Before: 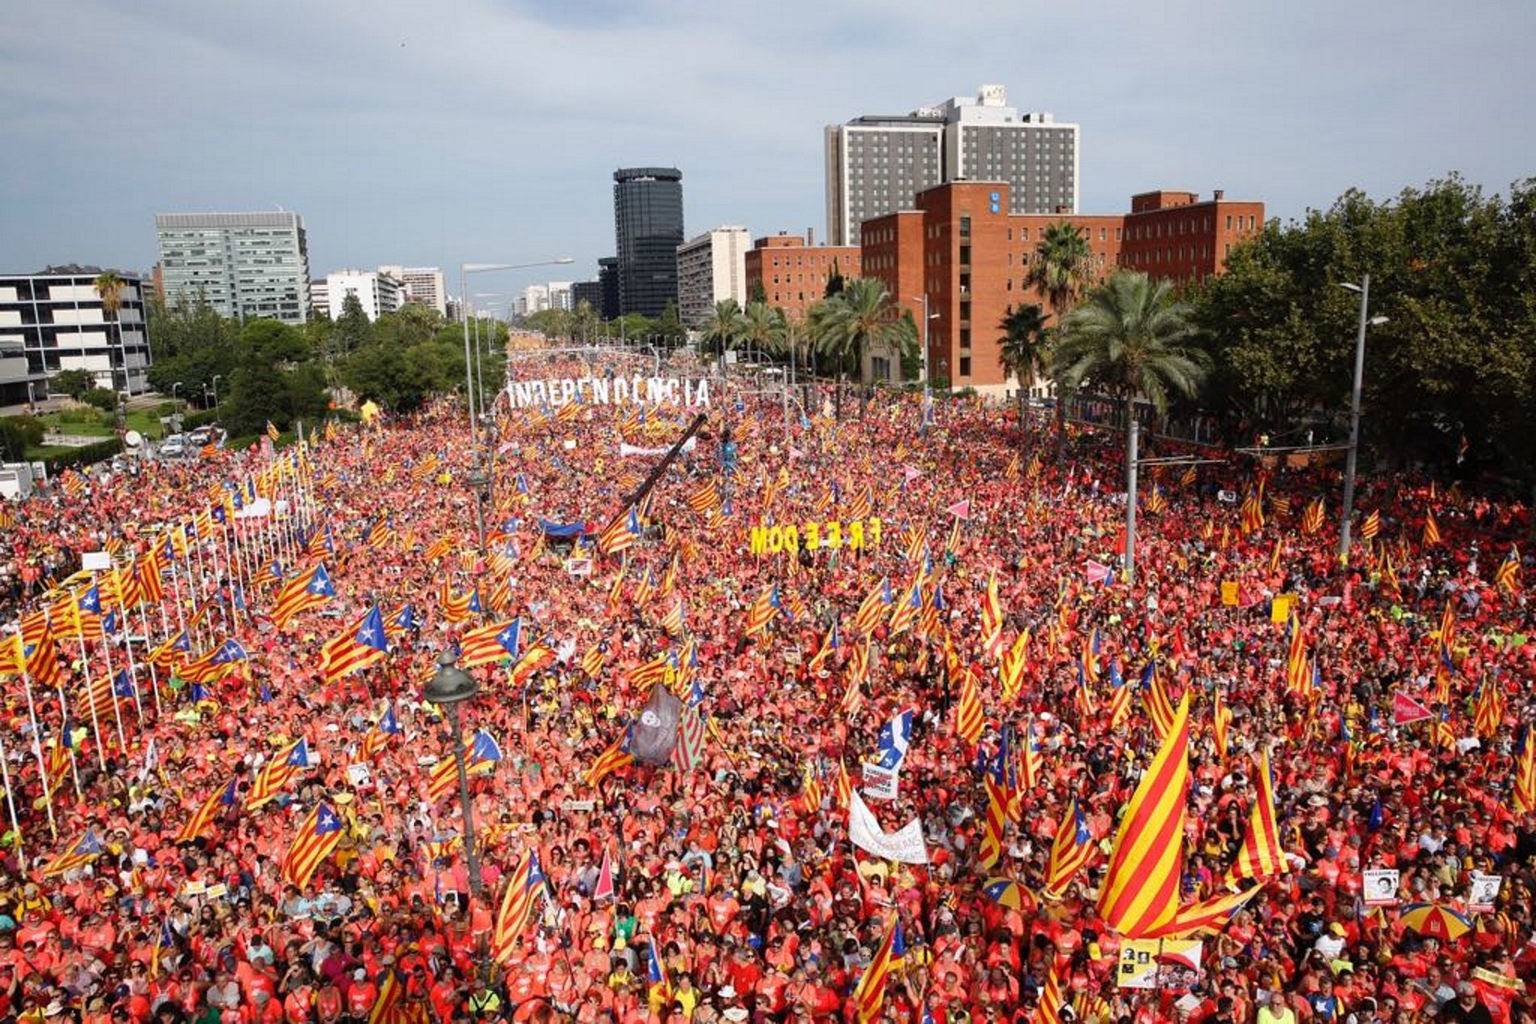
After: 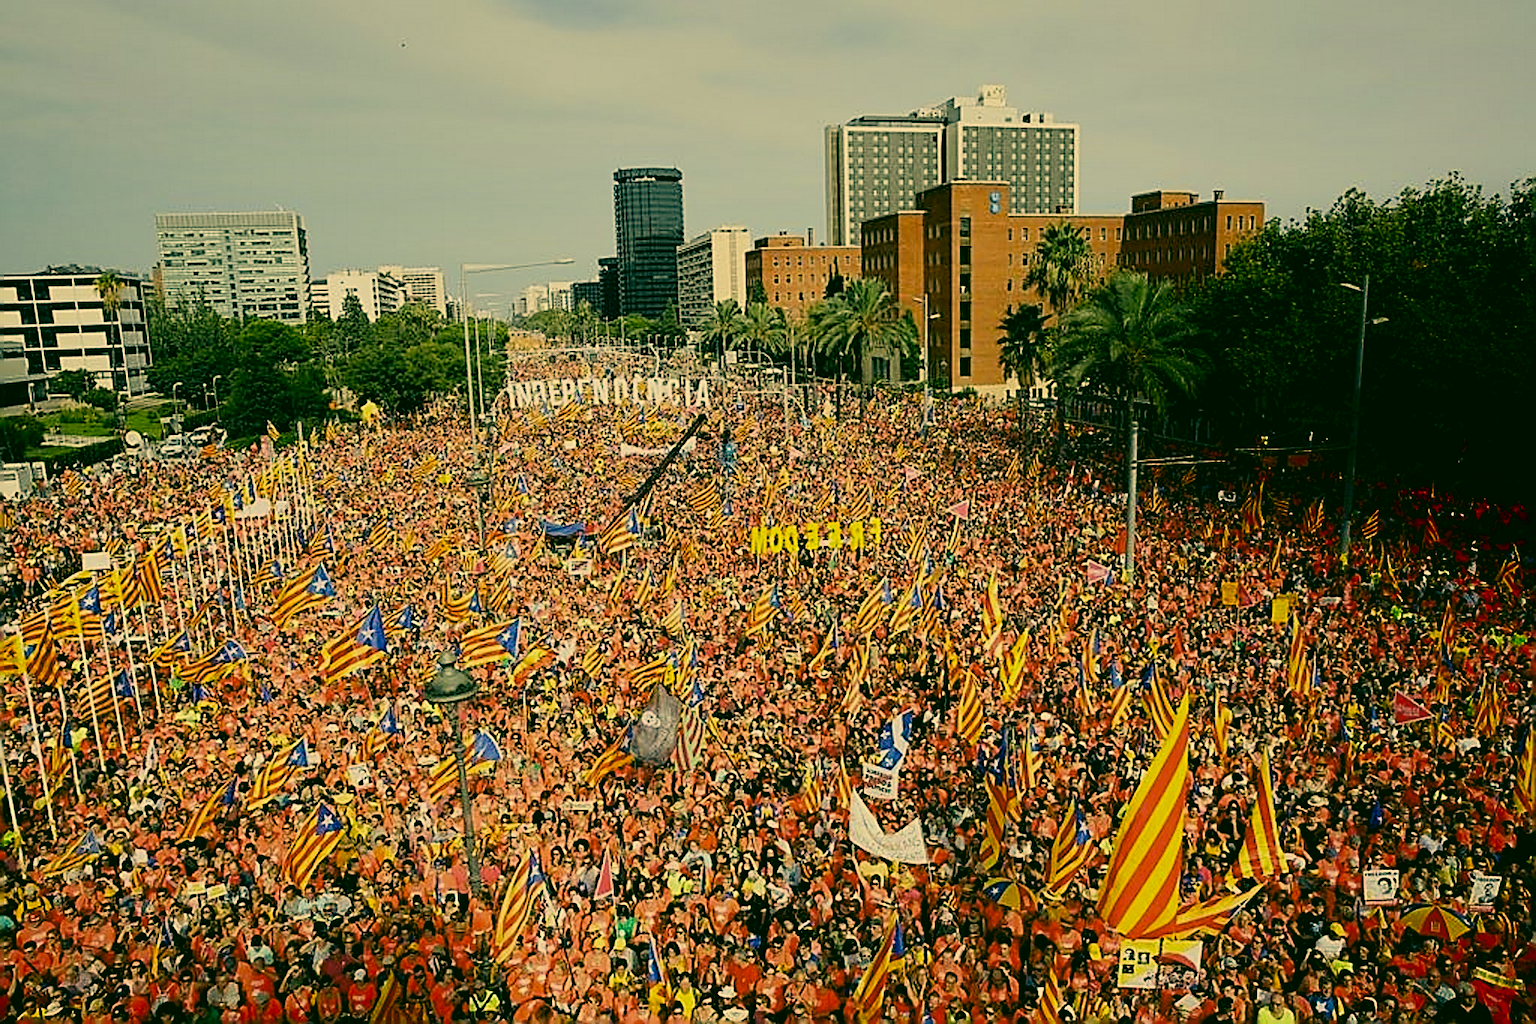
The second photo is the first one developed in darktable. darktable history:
sharpen: amount 1.989
shadows and highlights: shadows -87.19, highlights -37.09, soften with gaussian
filmic rgb: black relative exposure -7.65 EV, white relative exposure 4.56 EV, hardness 3.61, color science v6 (2022)
color correction: highlights a* 5.63, highlights b* 32.96, shadows a* -26.29, shadows b* 3.78
